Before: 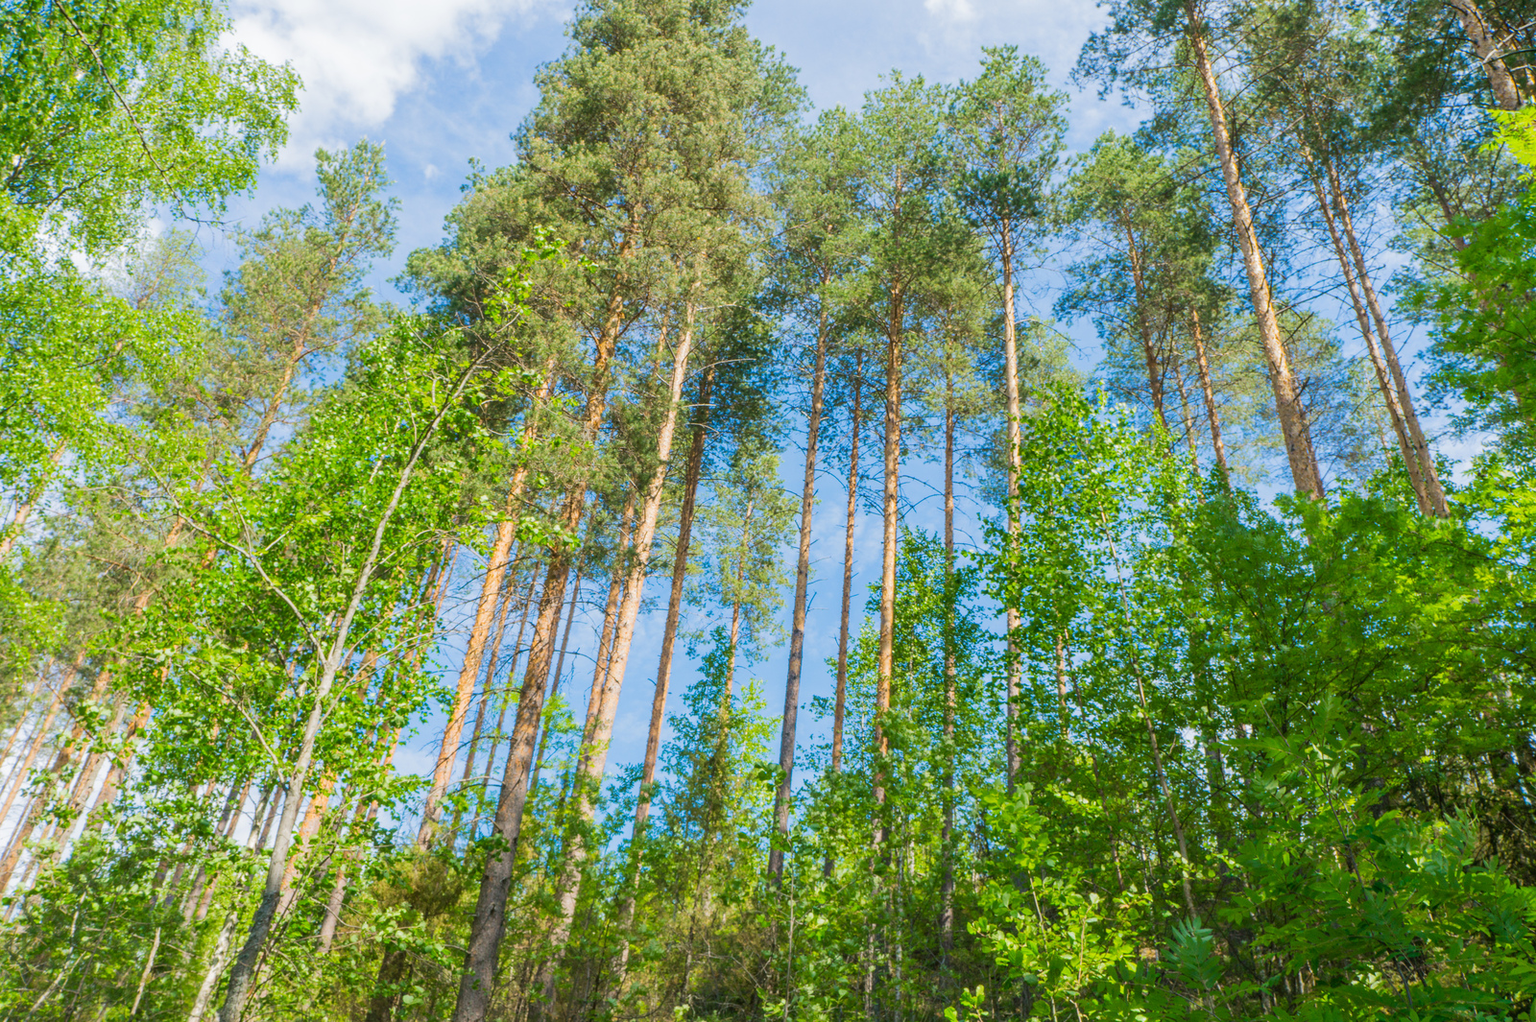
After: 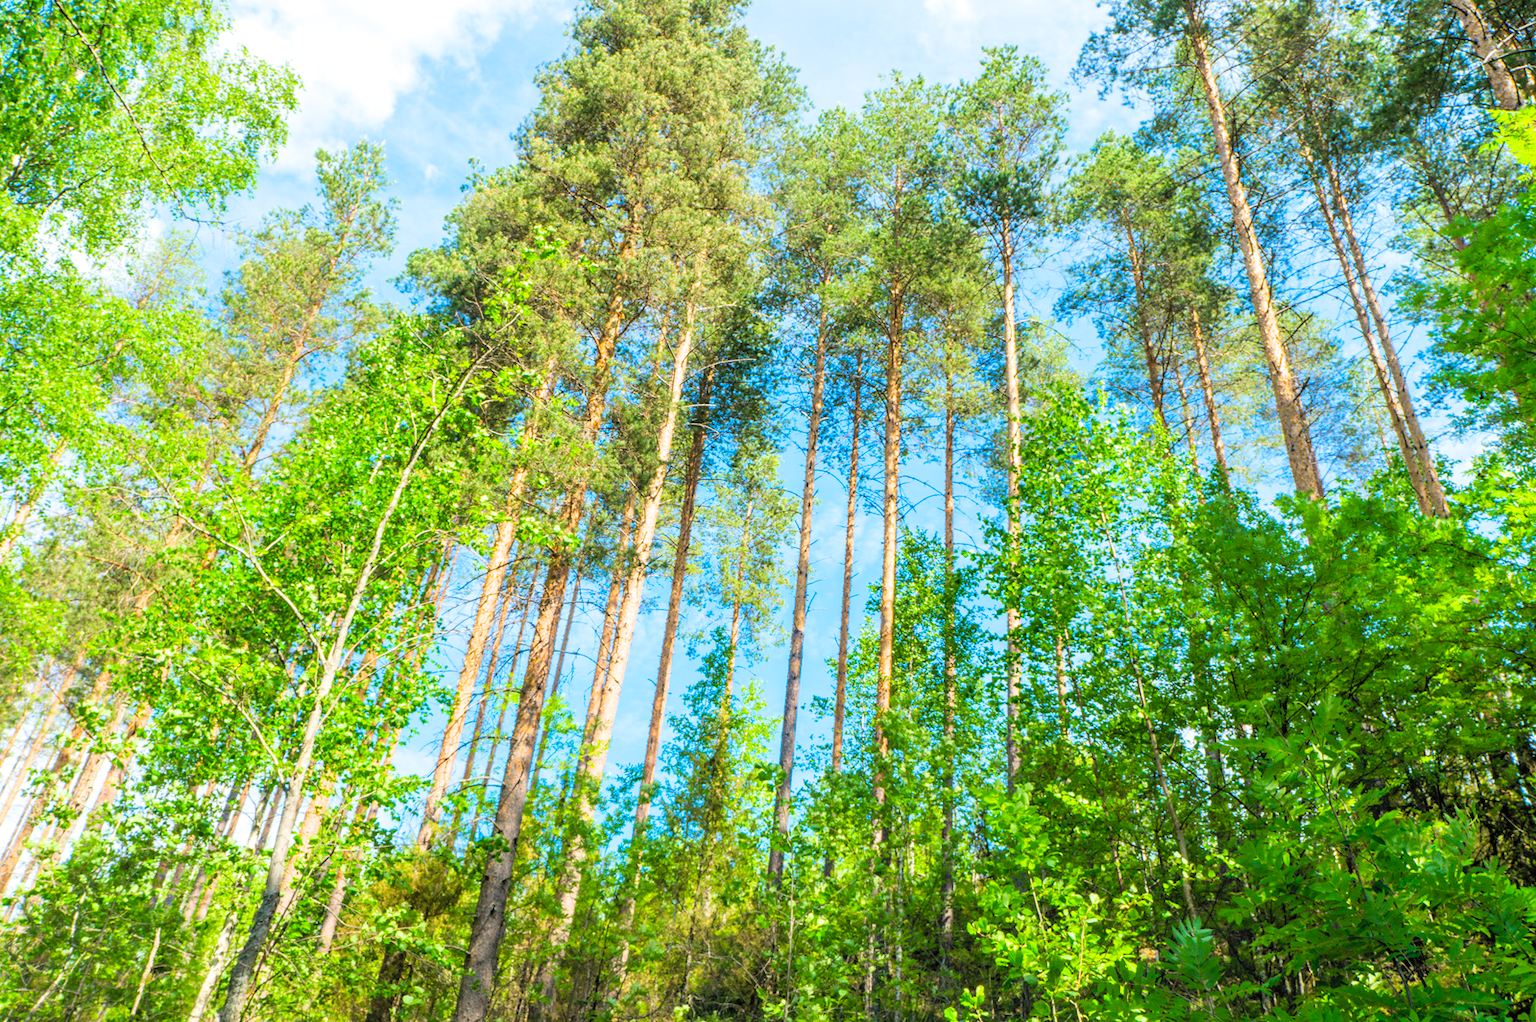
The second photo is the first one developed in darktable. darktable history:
filmic rgb: black relative exposure -8.28 EV, white relative exposure 2.2 EV, target white luminance 99.988%, hardness 7.19, latitude 75.67%, contrast 1.325, highlights saturation mix -1.73%, shadows ↔ highlights balance 30.36%
contrast brightness saturation: contrast 0.066, brightness 0.179, saturation 0.397
exposure: compensate highlight preservation false
